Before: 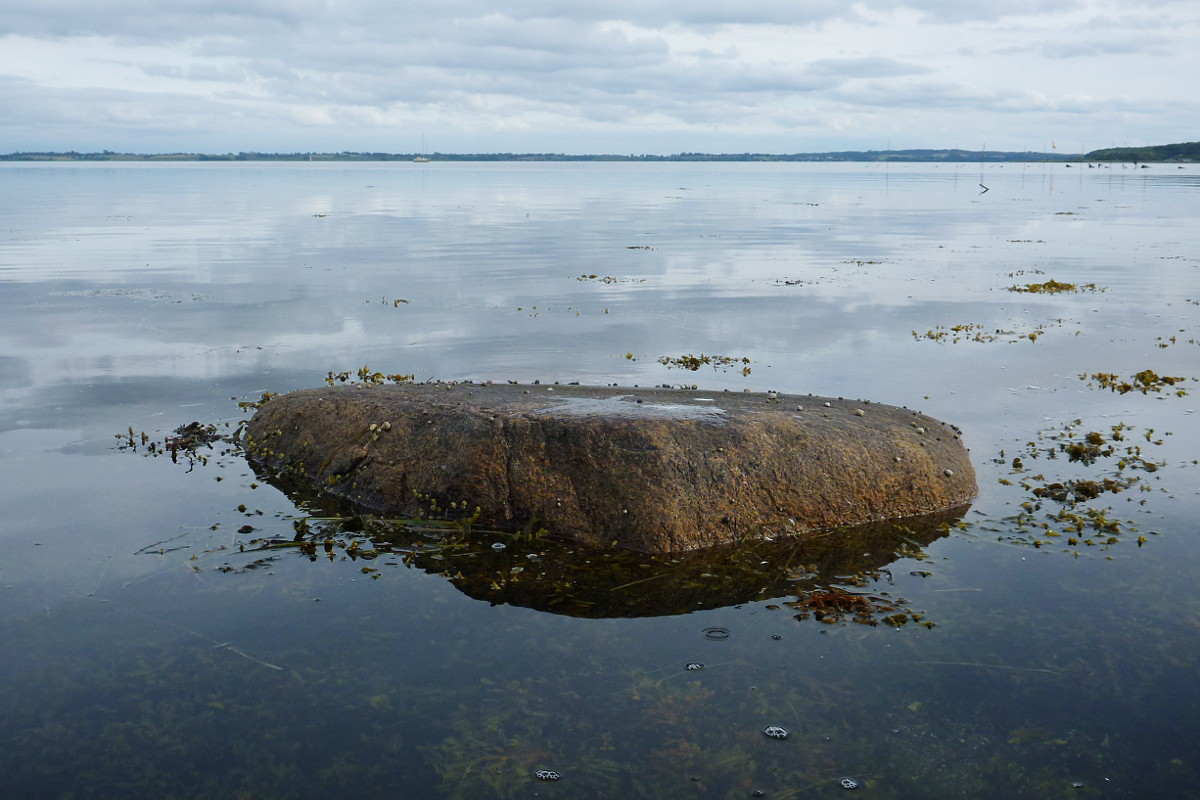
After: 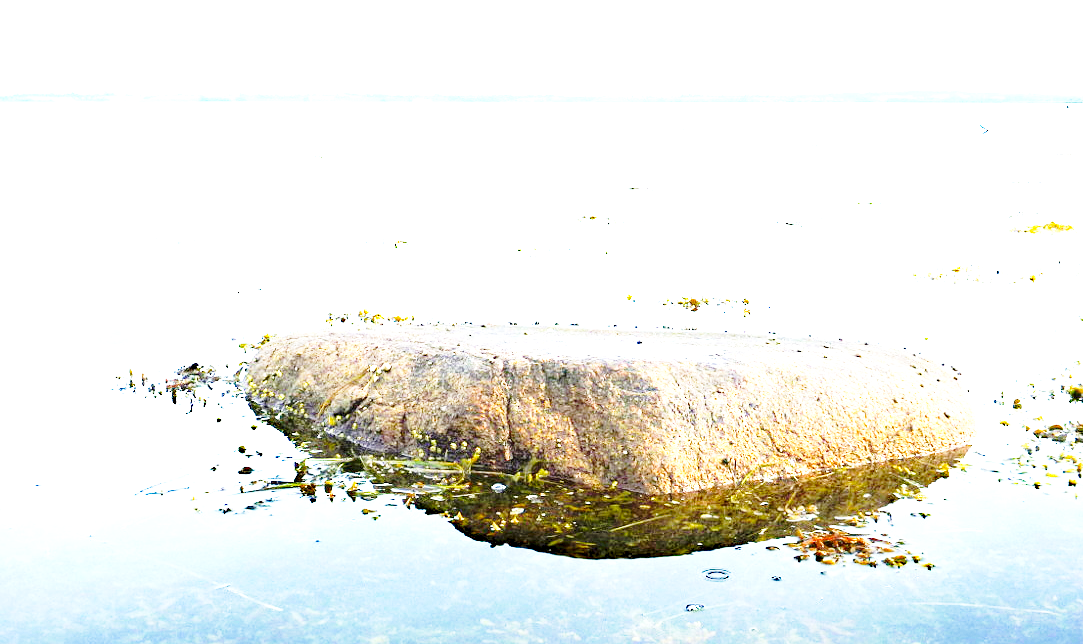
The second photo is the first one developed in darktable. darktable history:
base curve: curves: ch0 [(0, 0) (0.028, 0.03) (0.121, 0.232) (0.46, 0.748) (0.859, 0.968) (1, 1)], preserve colors none
tone curve: curves: ch0 [(0, 0) (0.003, 0.014) (0.011, 0.019) (0.025, 0.029) (0.044, 0.047) (0.069, 0.071) (0.1, 0.101) (0.136, 0.131) (0.177, 0.166) (0.224, 0.212) (0.277, 0.263) (0.335, 0.32) (0.399, 0.387) (0.468, 0.459) (0.543, 0.541) (0.623, 0.626) (0.709, 0.717) (0.801, 0.813) (0.898, 0.909) (1, 1)], preserve colors none
crop: top 7.49%, right 9.717%, bottom 11.943%
exposure: black level correction 0.001, exposure 2.607 EV, compensate exposure bias true, compensate highlight preservation false
haze removal: on, module defaults
